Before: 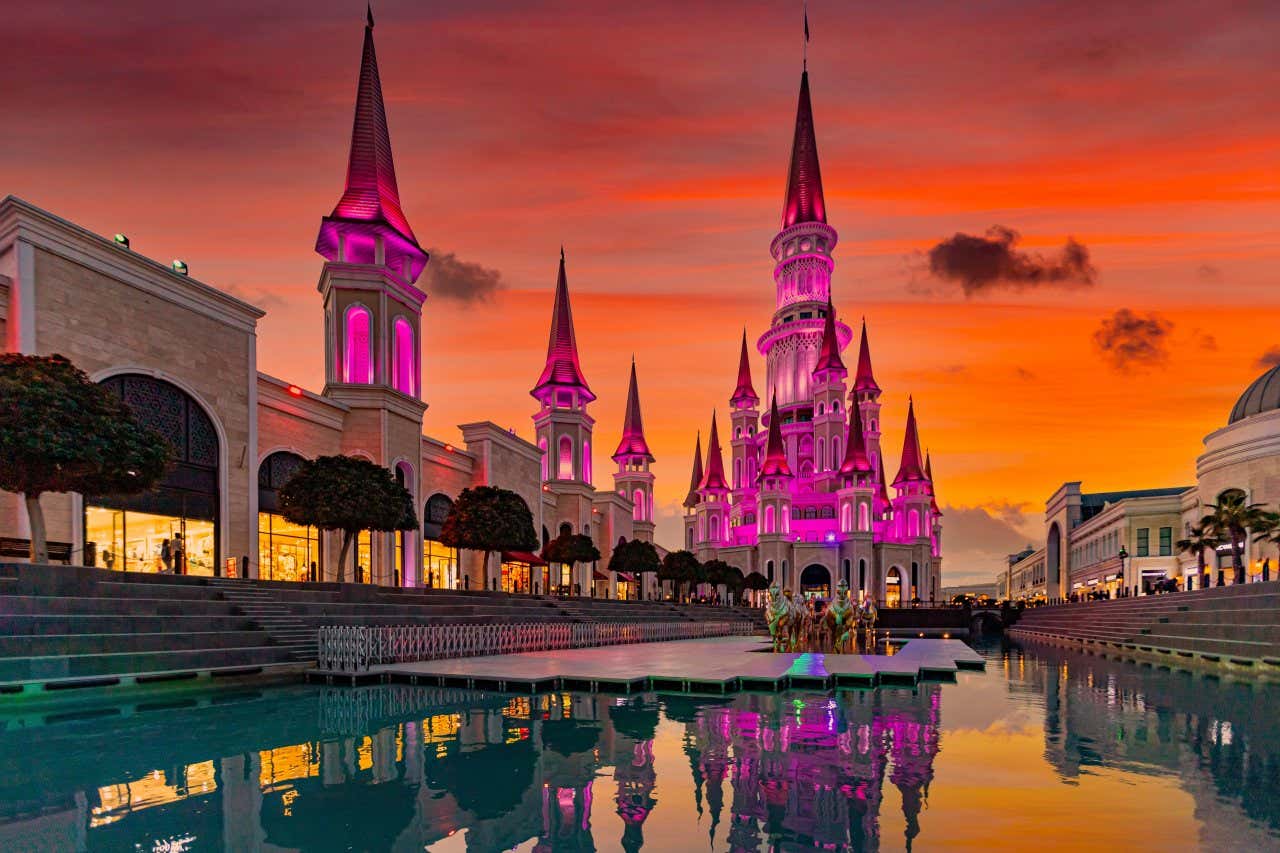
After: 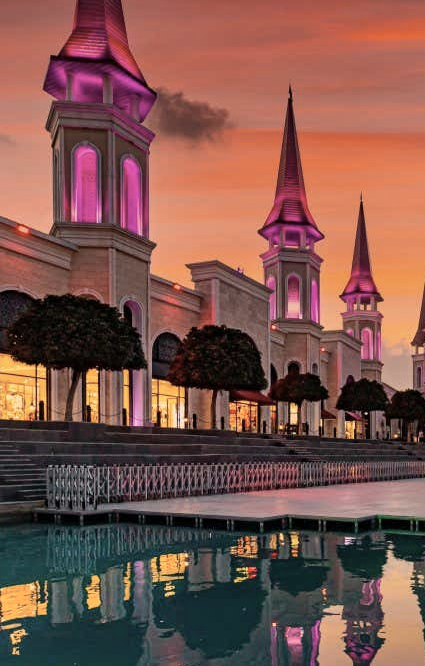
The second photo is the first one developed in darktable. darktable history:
crop and rotate: left 21.319%, top 18.884%, right 45.42%, bottom 2.969%
shadows and highlights: soften with gaussian
contrast brightness saturation: contrast 0.096, saturation -0.298
